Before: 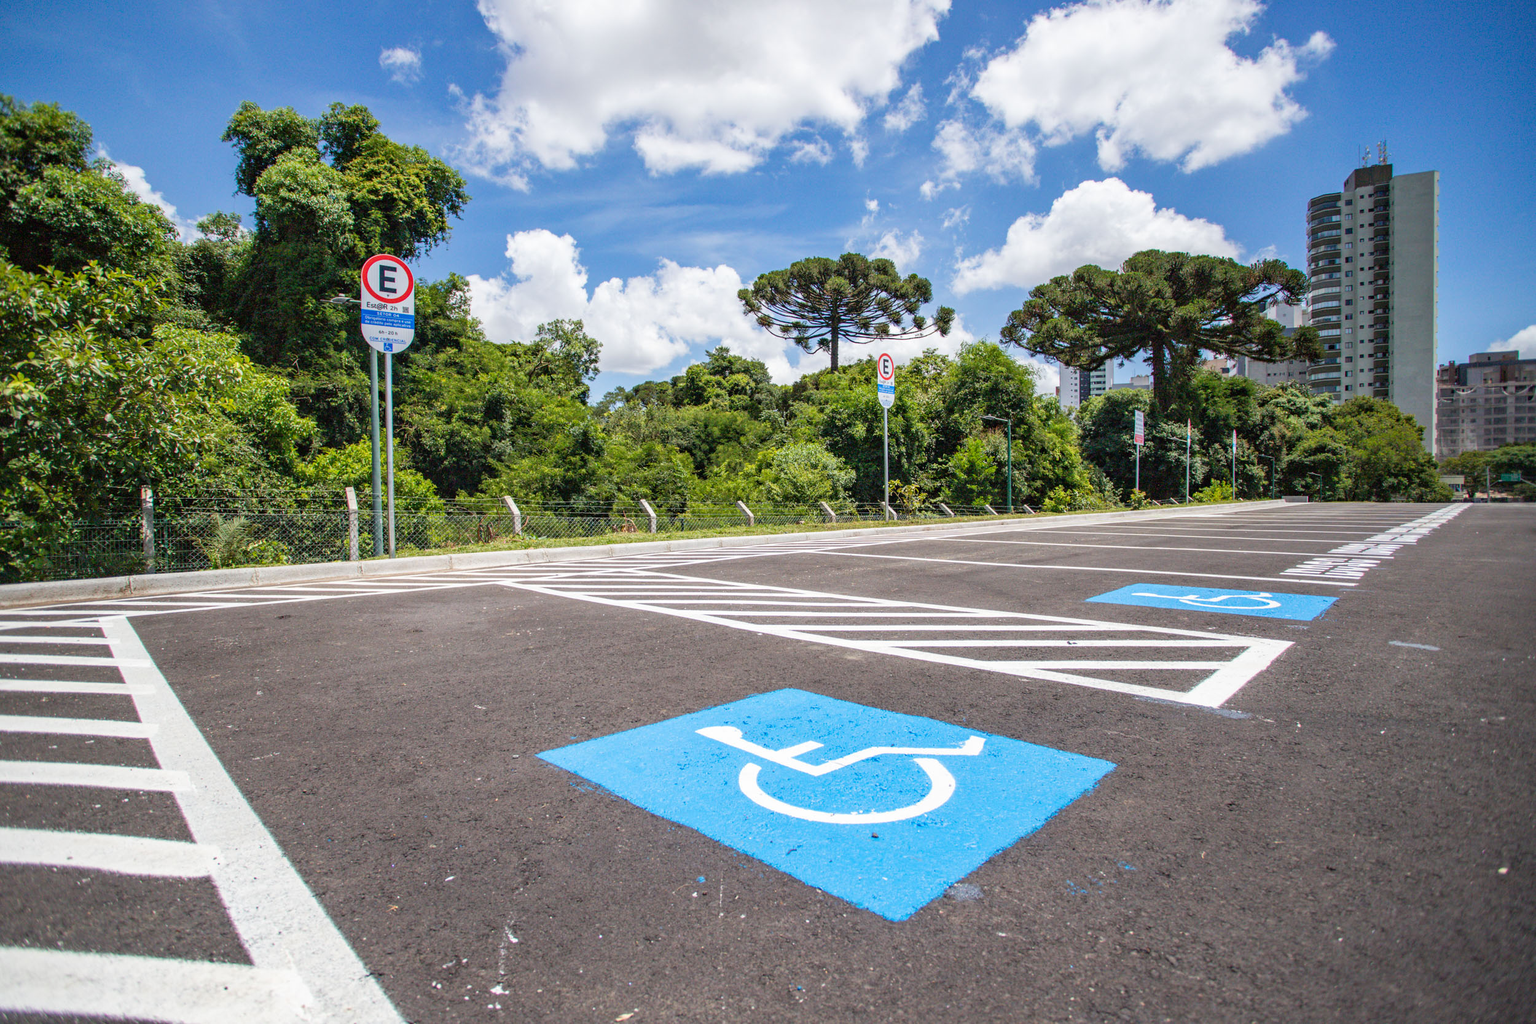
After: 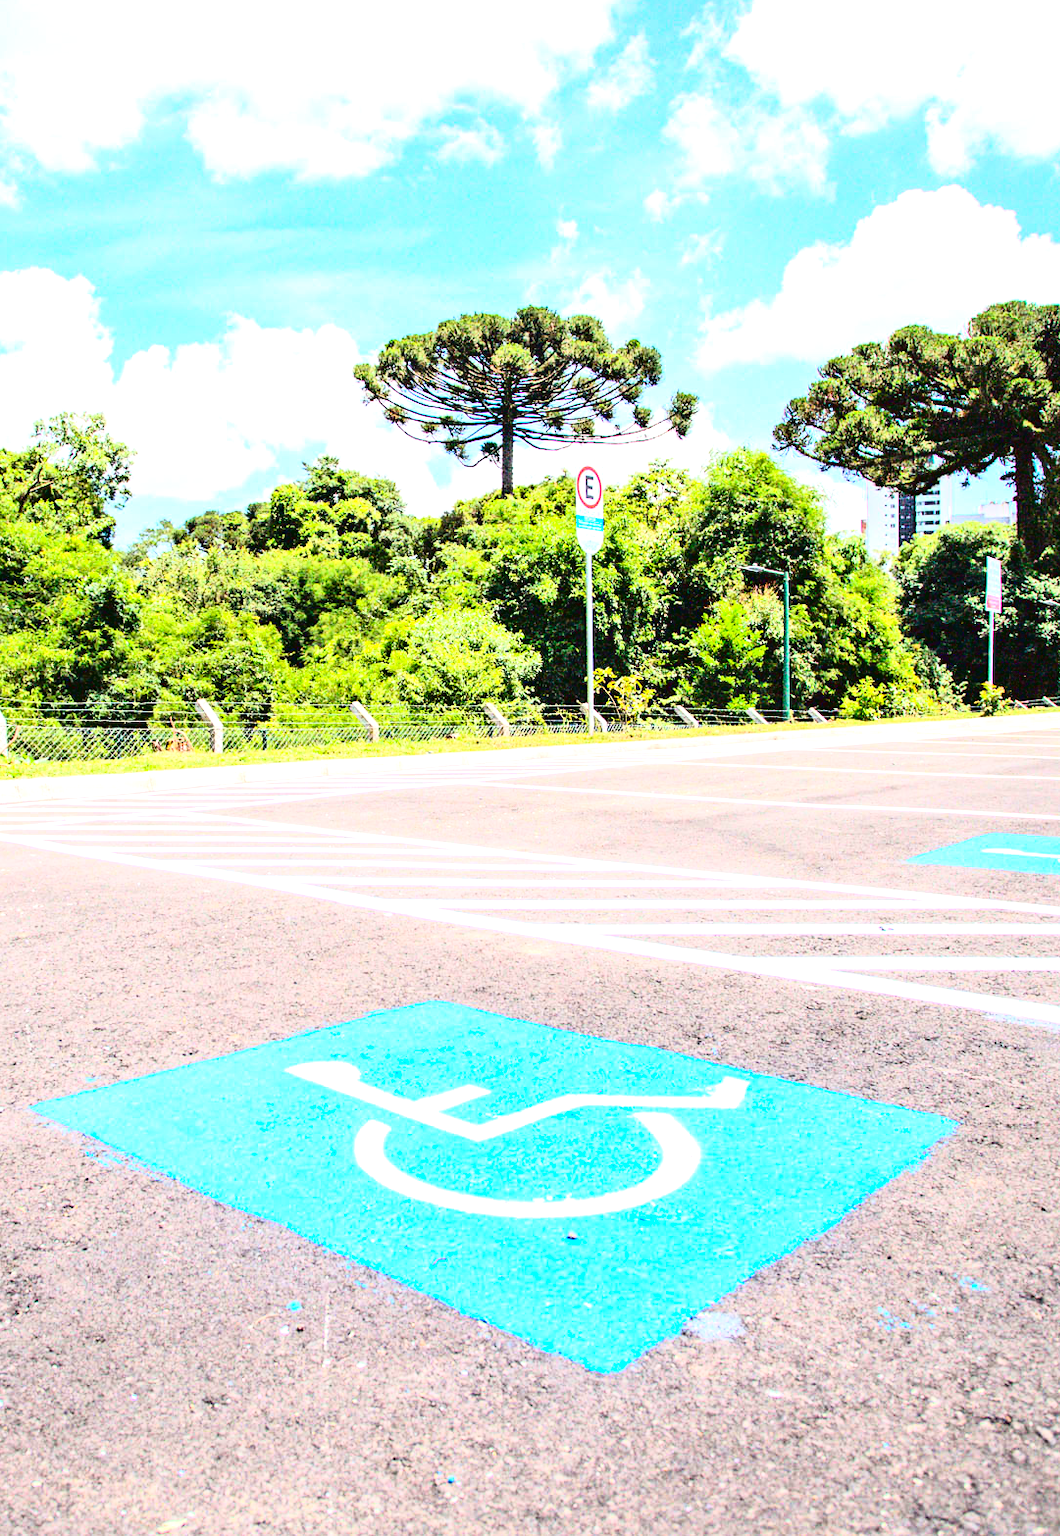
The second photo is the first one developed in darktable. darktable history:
contrast brightness saturation: contrast 0.199, brightness -0.106, saturation 0.098
exposure: black level correction 0, exposure 1.384 EV, compensate highlight preservation false
tone curve: curves: ch0 [(0.003, 0.032) (0.037, 0.037) (0.142, 0.117) (0.279, 0.311) (0.405, 0.49) (0.526, 0.651) (0.722, 0.857) (0.875, 0.946) (1, 0.98)]; ch1 [(0, 0) (0.305, 0.325) (0.453, 0.437) (0.482, 0.474) (0.501, 0.498) (0.515, 0.523) (0.559, 0.591) (0.6, 0.643) (0.656, 0.707) (1, 1)]; ch2 [(0, 0) (0.323, 0.277) (0.424, 0.396) (0.479, 0.484) (0.499, 0.502) (0.515, 0.537) (0.573, 0.602) (0.653, 0.675) (0.75, 0.756) (1, 1)], color space Lab, linked channels, preserve colors none
crop: left 33.663%, top 6.051%, right 23.092%
